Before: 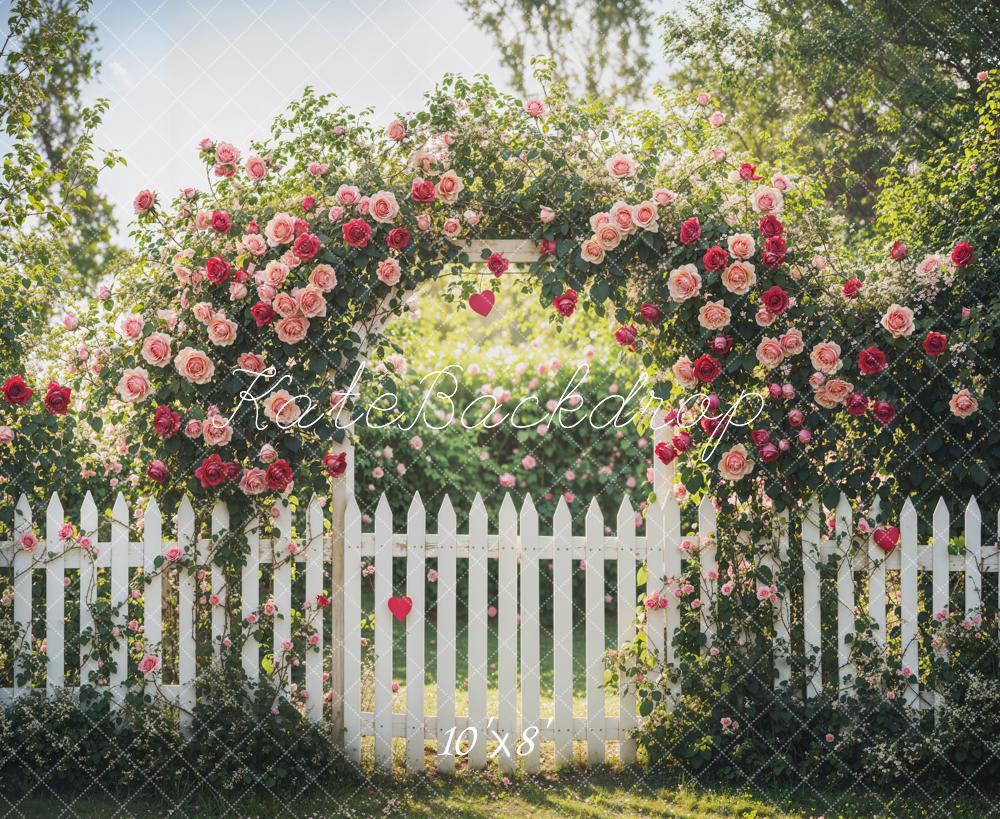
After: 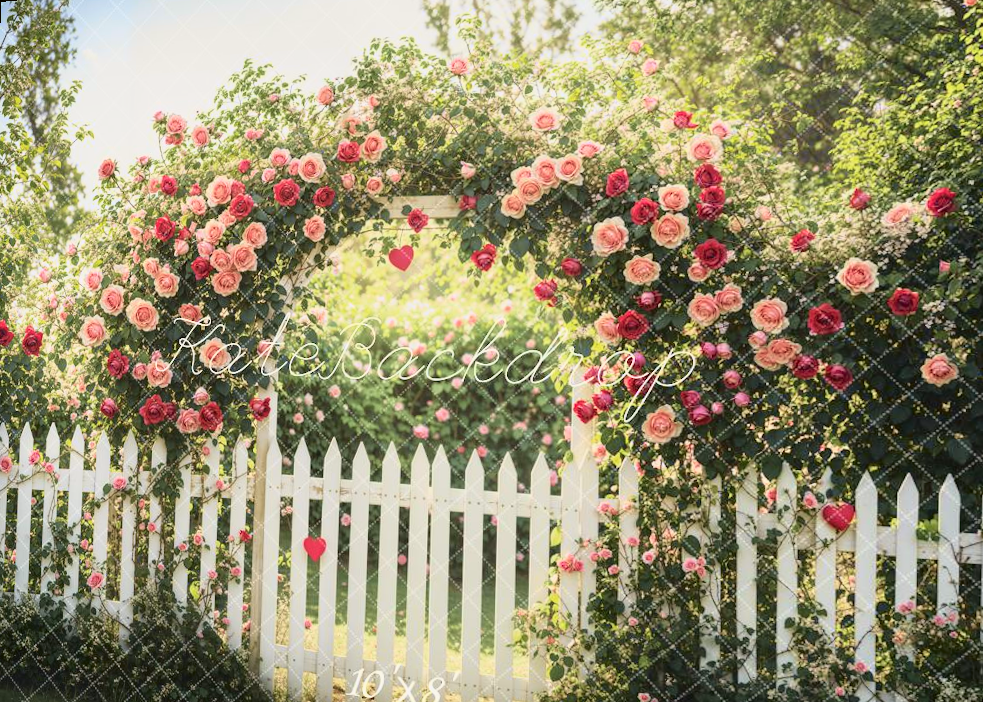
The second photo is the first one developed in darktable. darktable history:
rotate and perspective: rotation 1.69°, lens shift (vertical) -0.023, lens shift (horizontal) -0.291, crop left 0.025, crop right 0.988, crop top 0.092, crop bottom 0.842
tone curve: curves: ch0 [(0, 0.021) (0.049, 0.044) (0.152, 0.14) (0.328, 0.377) (0.473, 0.543) (0.663, 0.734) (0.84, 0.899) (1, 0.969)]; ch1 [(0, 0) (0.302, 0.331) (0.427, 0.433) (0.472, 0.47) (0.502, 0.503) (0.527, 0.524) (0.564, 0.591) (0.602, 0.632) (0.677, 0.701) (0.859, 0.885) (1, 1)]; ch2 [(0, 0) (0.33, 0.301) (0.447, 0.44) (0.487, 0.496) (0.502, 0.516) (0.535, 0.563) (0.565, 0.6) (0.618, 0.629) (1, 1)], color space Lab, independent channels, preserve colors none
